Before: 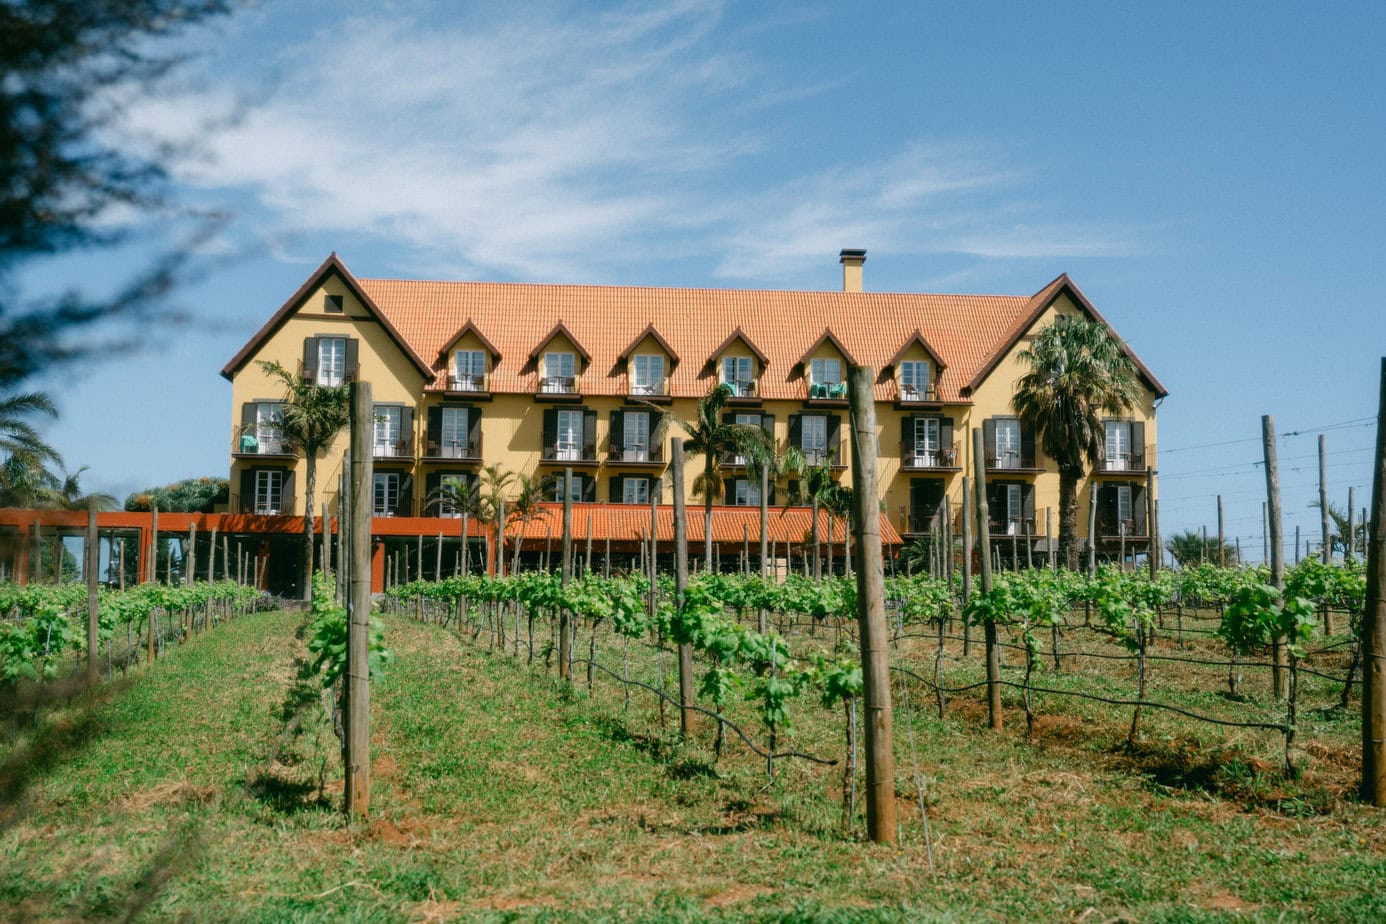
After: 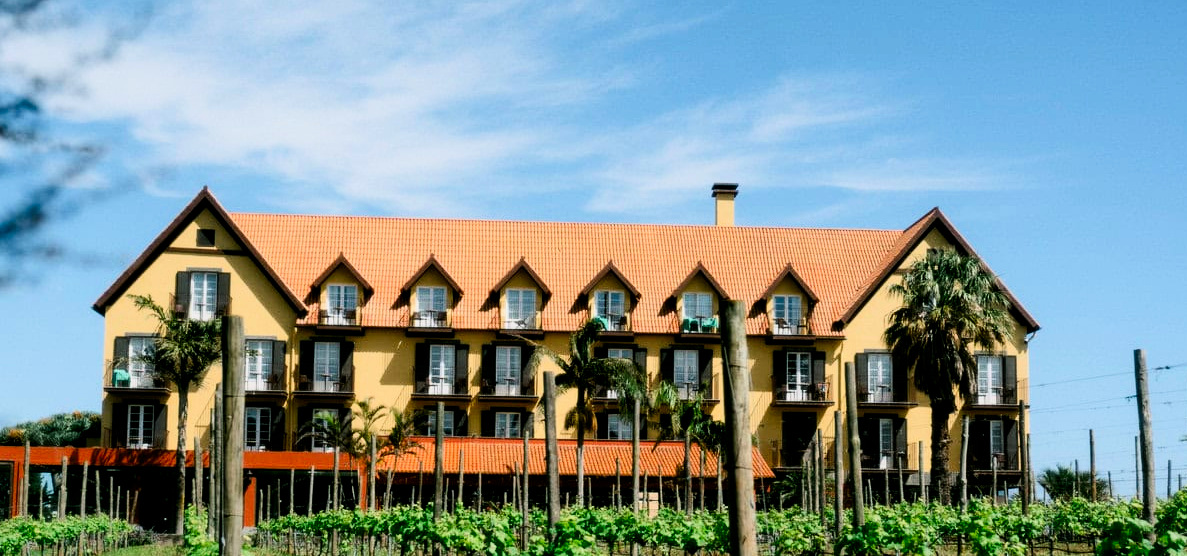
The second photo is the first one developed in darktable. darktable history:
crop and rotate: left 9.297%, top 7.179%, right 5.032%, bottom 32.568%
filmic rgb: middle gray luminance 10%, black relative exposure -8.64 EV, white relative exposure 3.32 EV, threshold 5.98 EV, target black luminance 0%, hardness 5.21, latitude 44.64%, contrast 1.311, highlights saturation mix 5.09%, shadows ↔ highlights balance 23.99%, enable highlight reconstruction true
contrast brightness saturation: contrast 0.181, saturation 0.303
